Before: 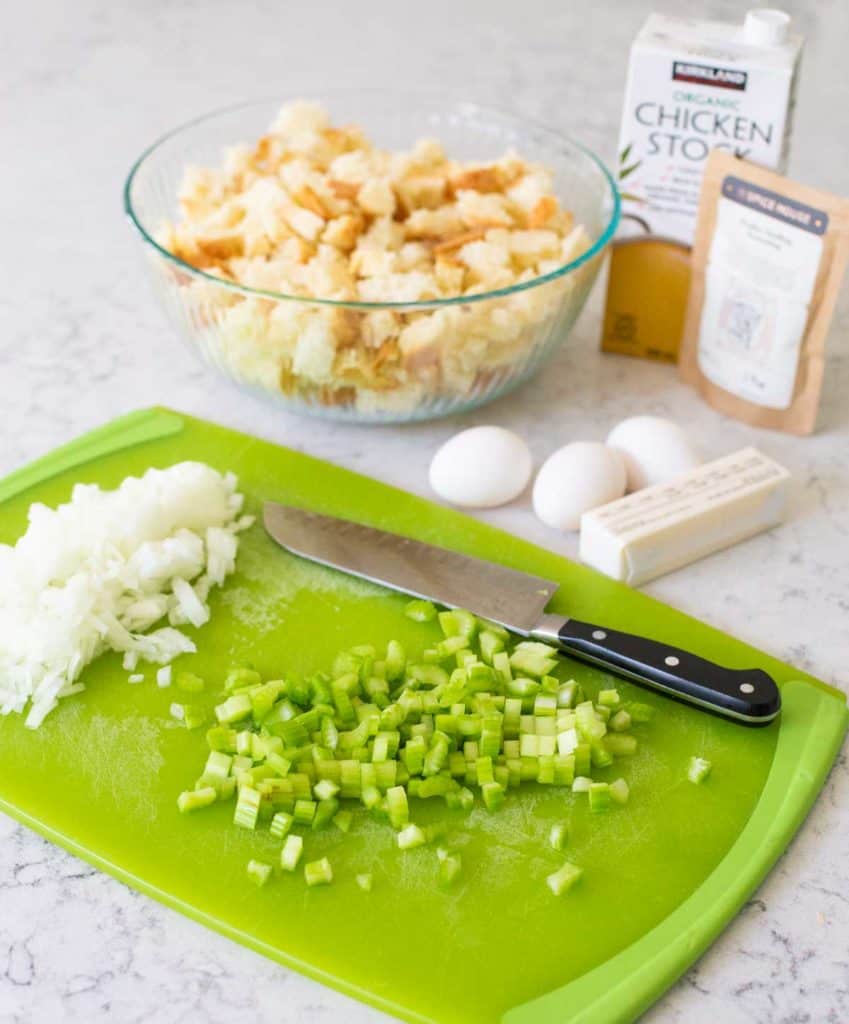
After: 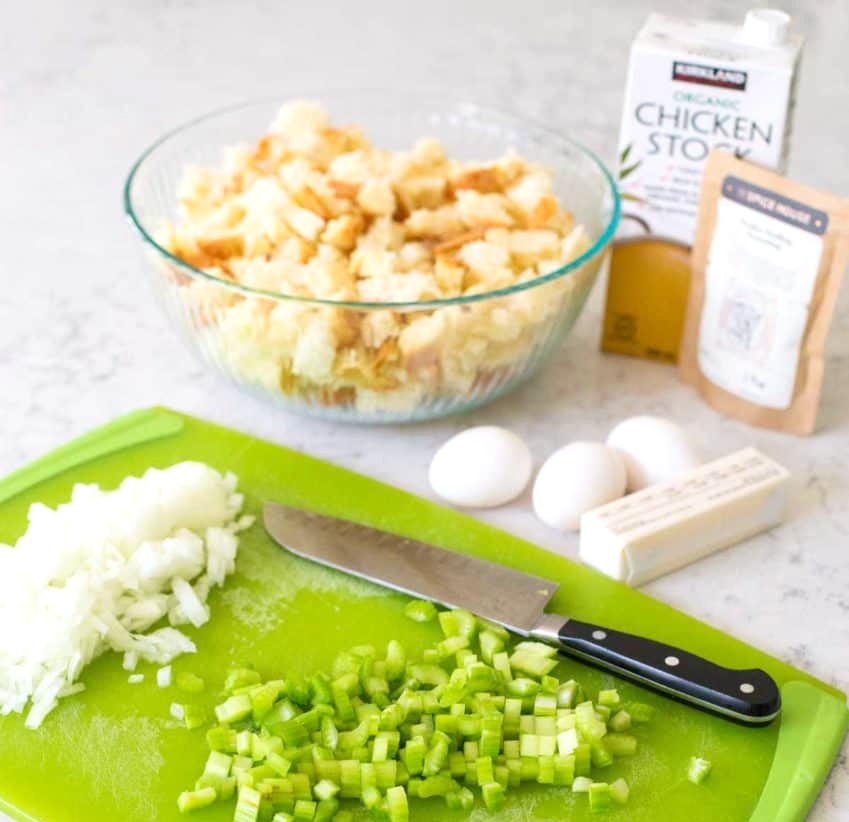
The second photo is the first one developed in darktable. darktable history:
exposure: exposure 0.191 EV, compensate highlight preservation false
crop: bottom 19.644%
